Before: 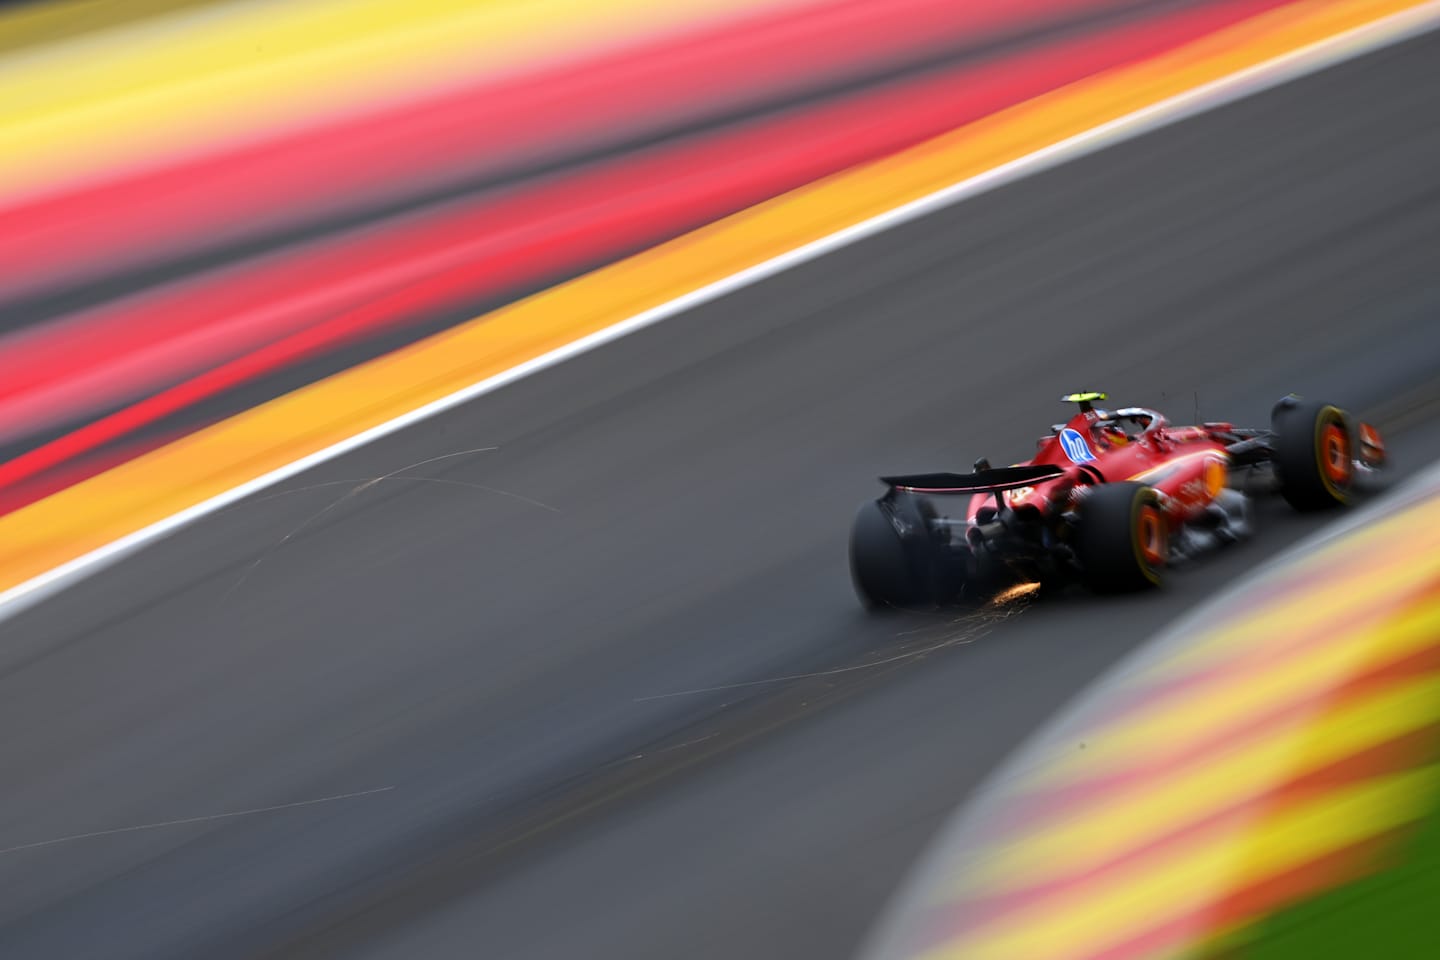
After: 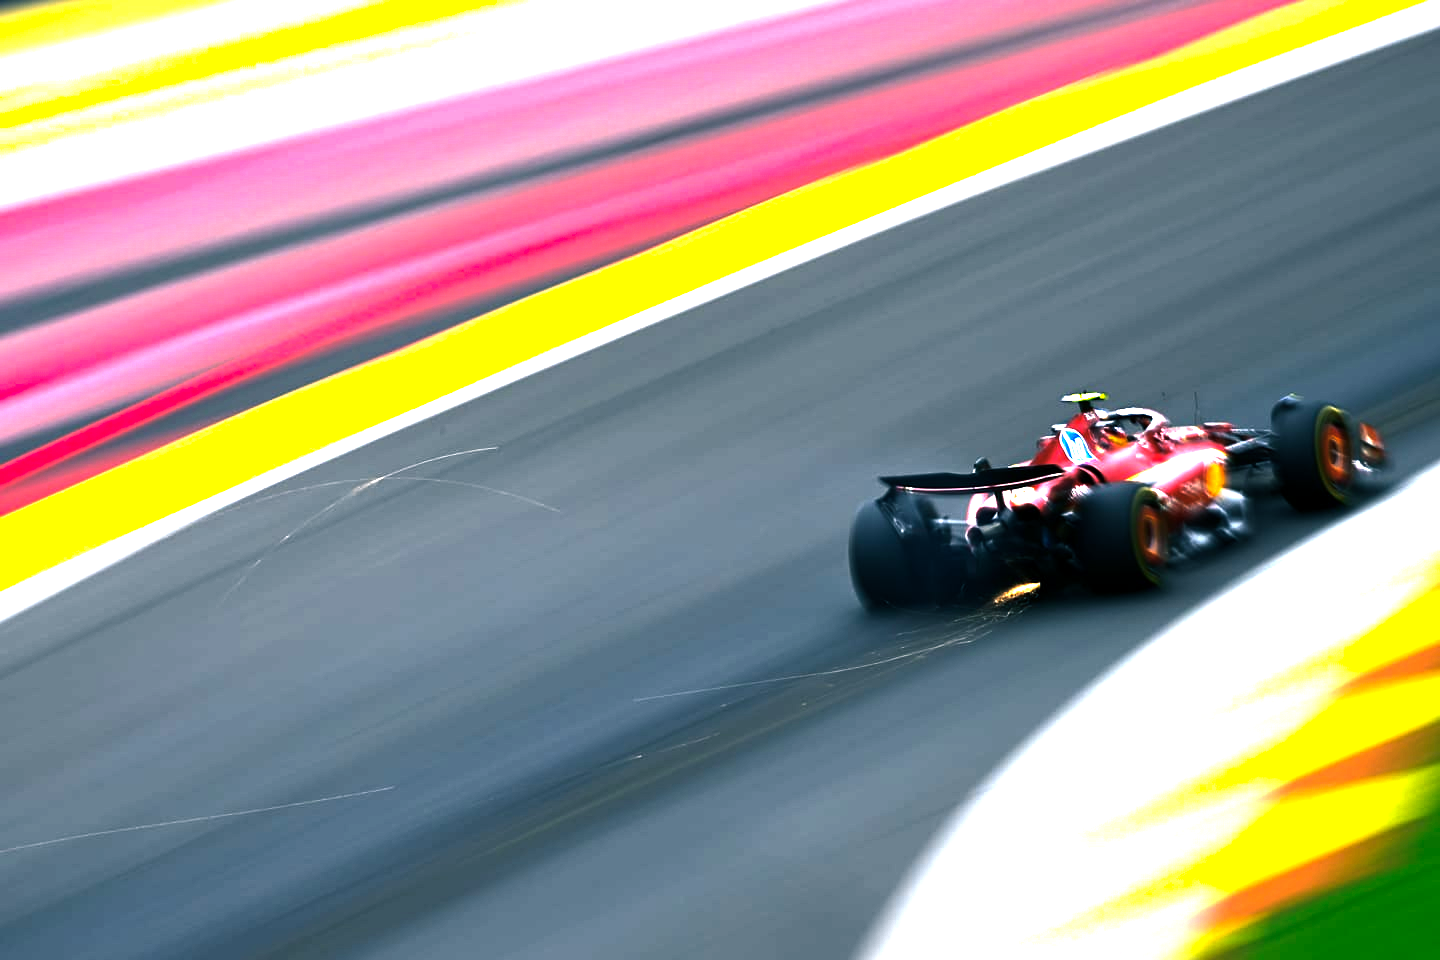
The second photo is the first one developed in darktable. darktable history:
exposure: exposure 0.602 EV, compensate exposure bias true, compensate highlight preservation false
color balance rgb: shadows lift › luminance -29.058%, shadows lift › chroma 9.998%, shadows lift › hue 228.75°, perceptual saturation grading › global saturation 0.287%, perceptual brilliance grading › highlights 74.684%, perceptual brilliance grading › shadows -29.943%, global vibrance 20%
